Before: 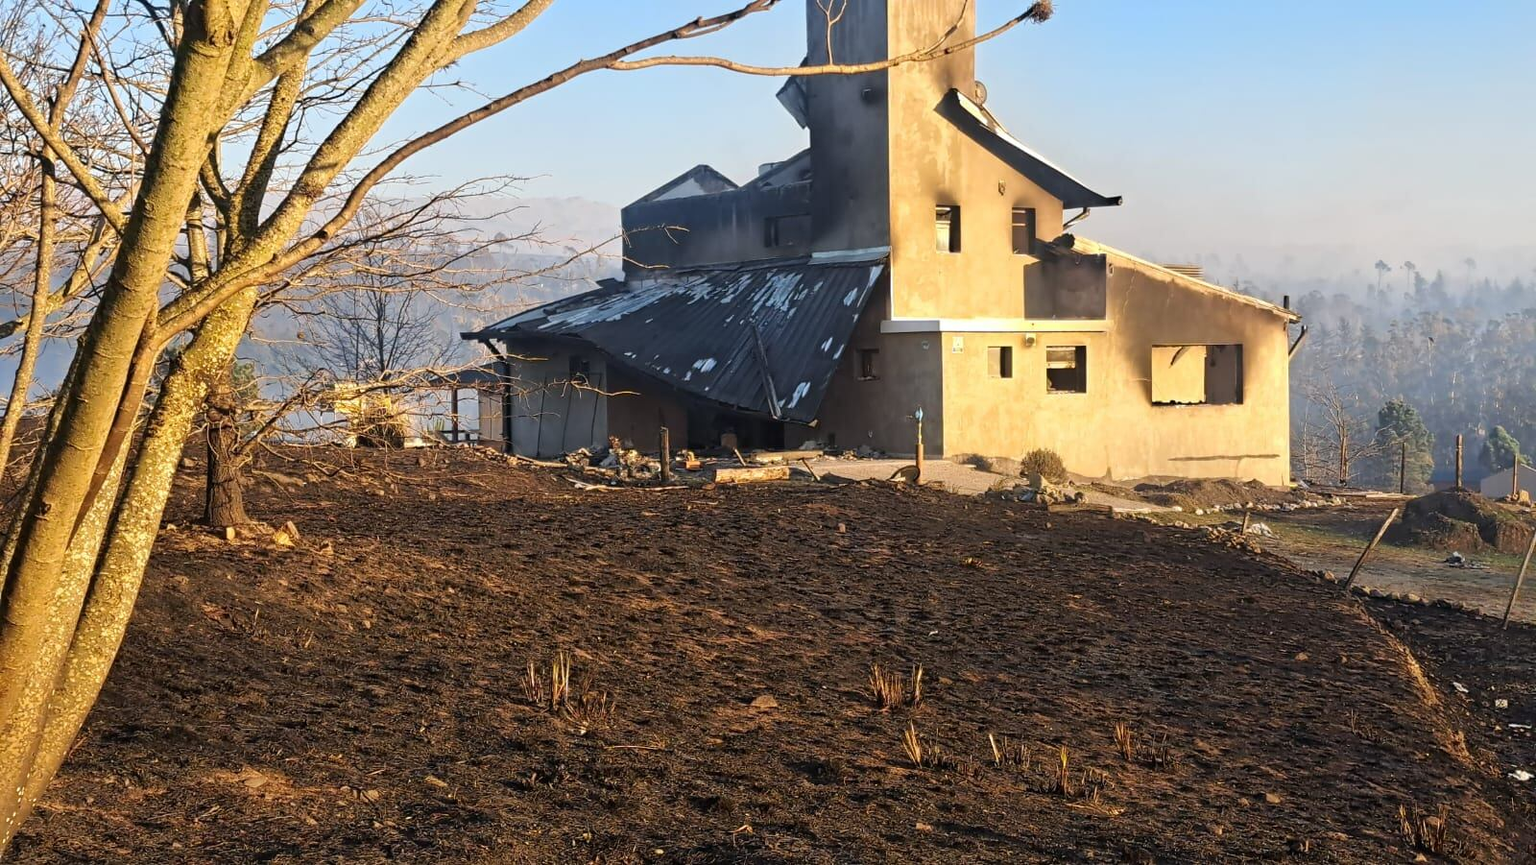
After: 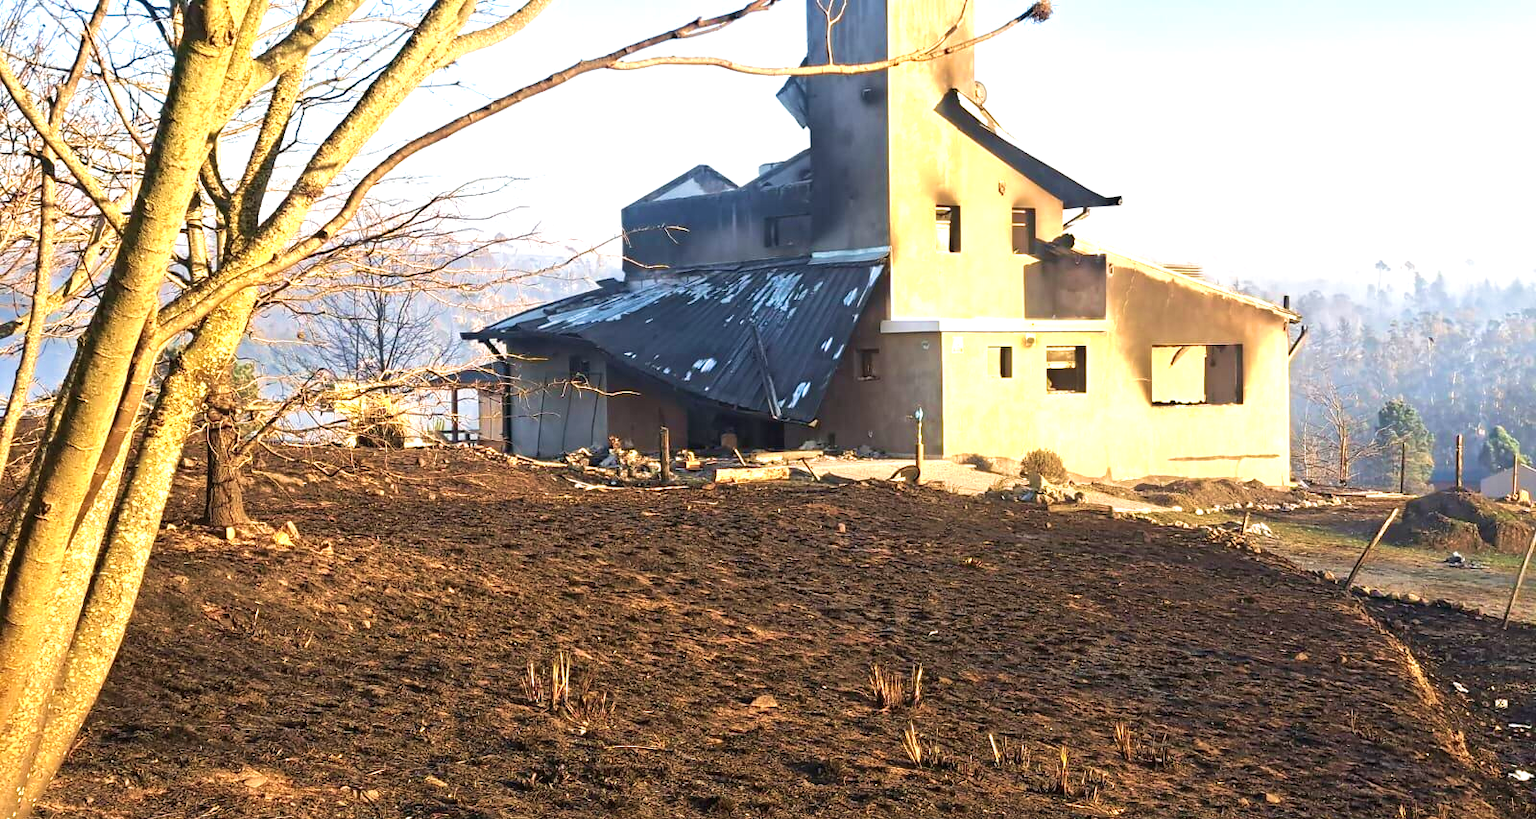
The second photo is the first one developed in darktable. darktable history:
velvia: strength 37.15%
exposure: exposure 0.948 EV, compensate exposure bias true, compensate highlight preservation false
color correction: highlights b* -0.002, saturation 0.977
crop and rotate: top 0.005%, bottom 5.142%
